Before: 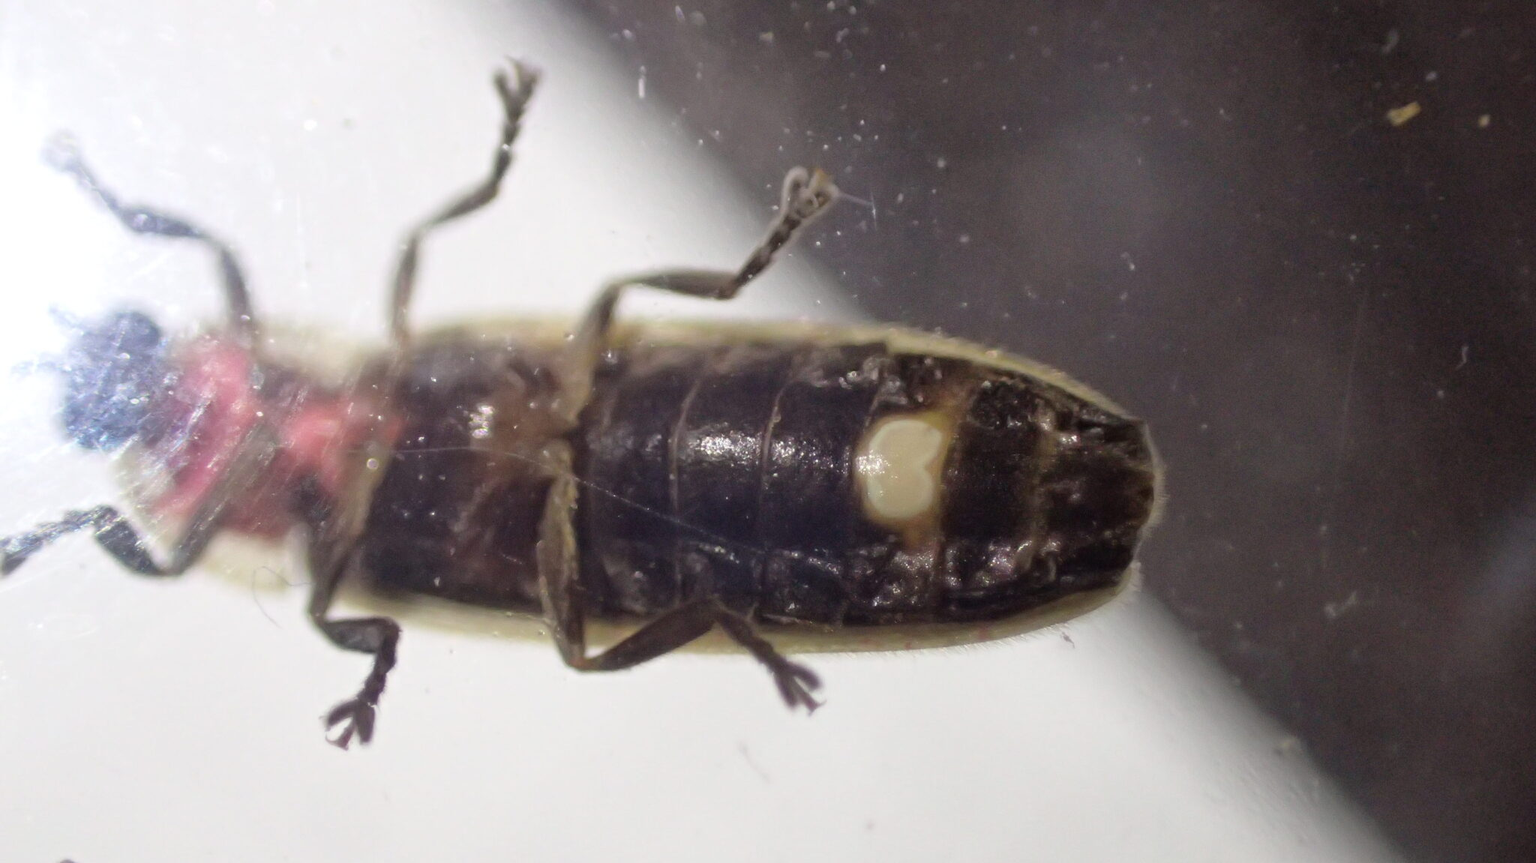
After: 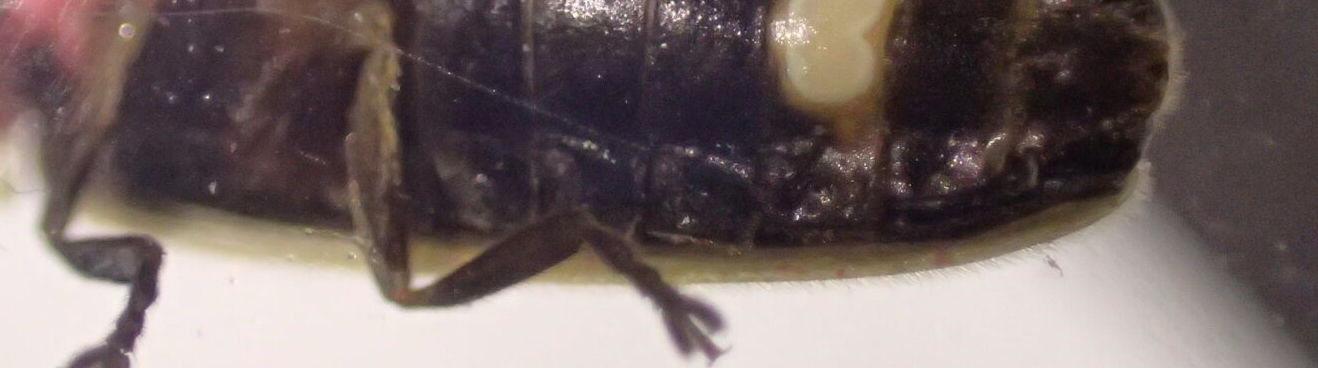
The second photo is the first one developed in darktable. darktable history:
color balance: output saturation 110%
crop: left 18.091%, top 51.13%, right 17.525%, bottom 16.85%
white balance: red 0.982, blue 1.018
color correction: highlights a* 3.84, highlights b* 5.07
